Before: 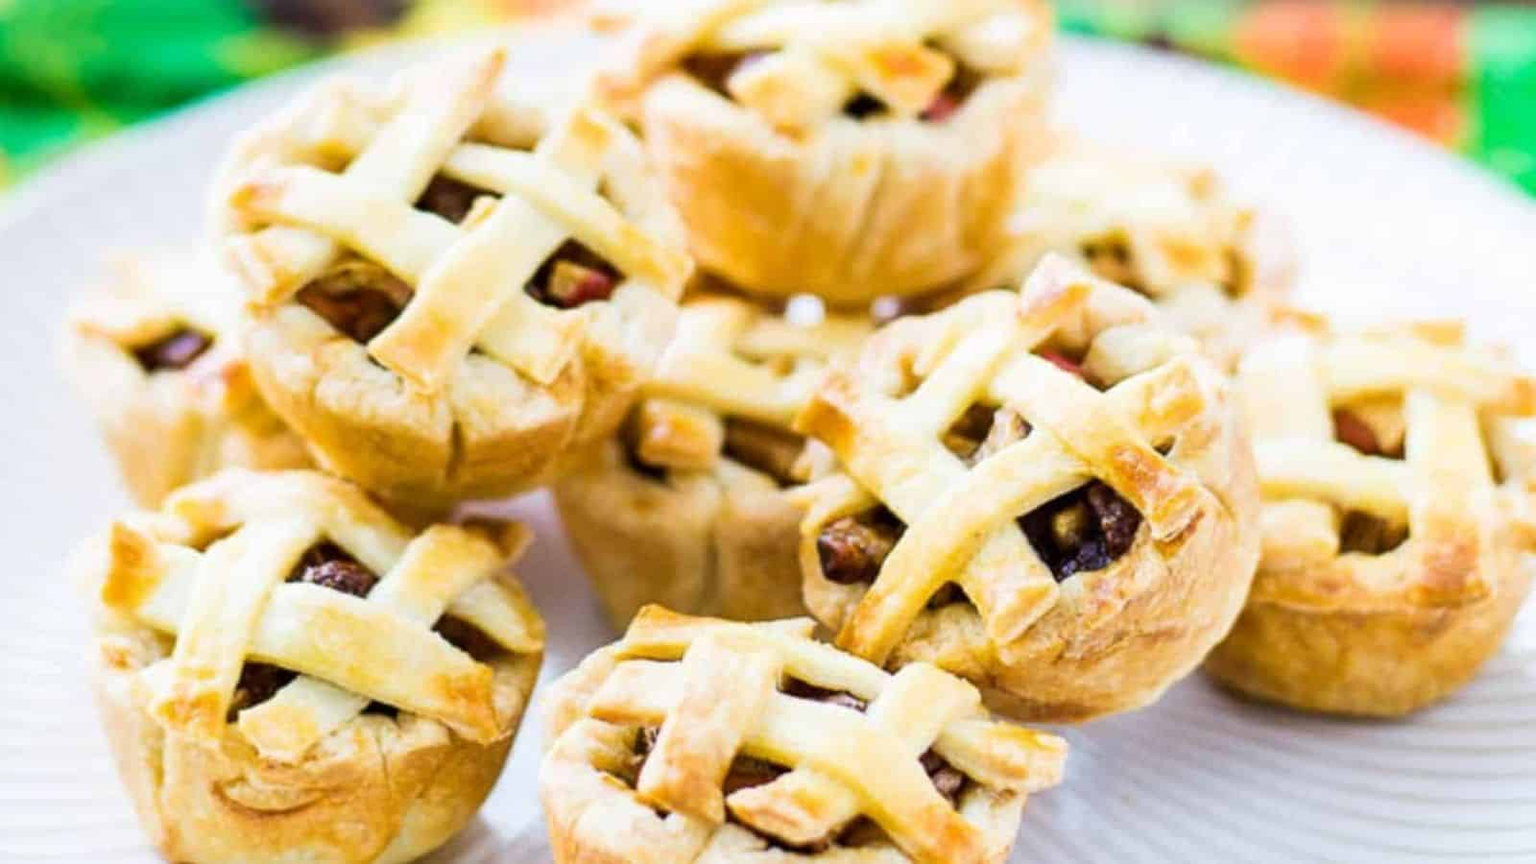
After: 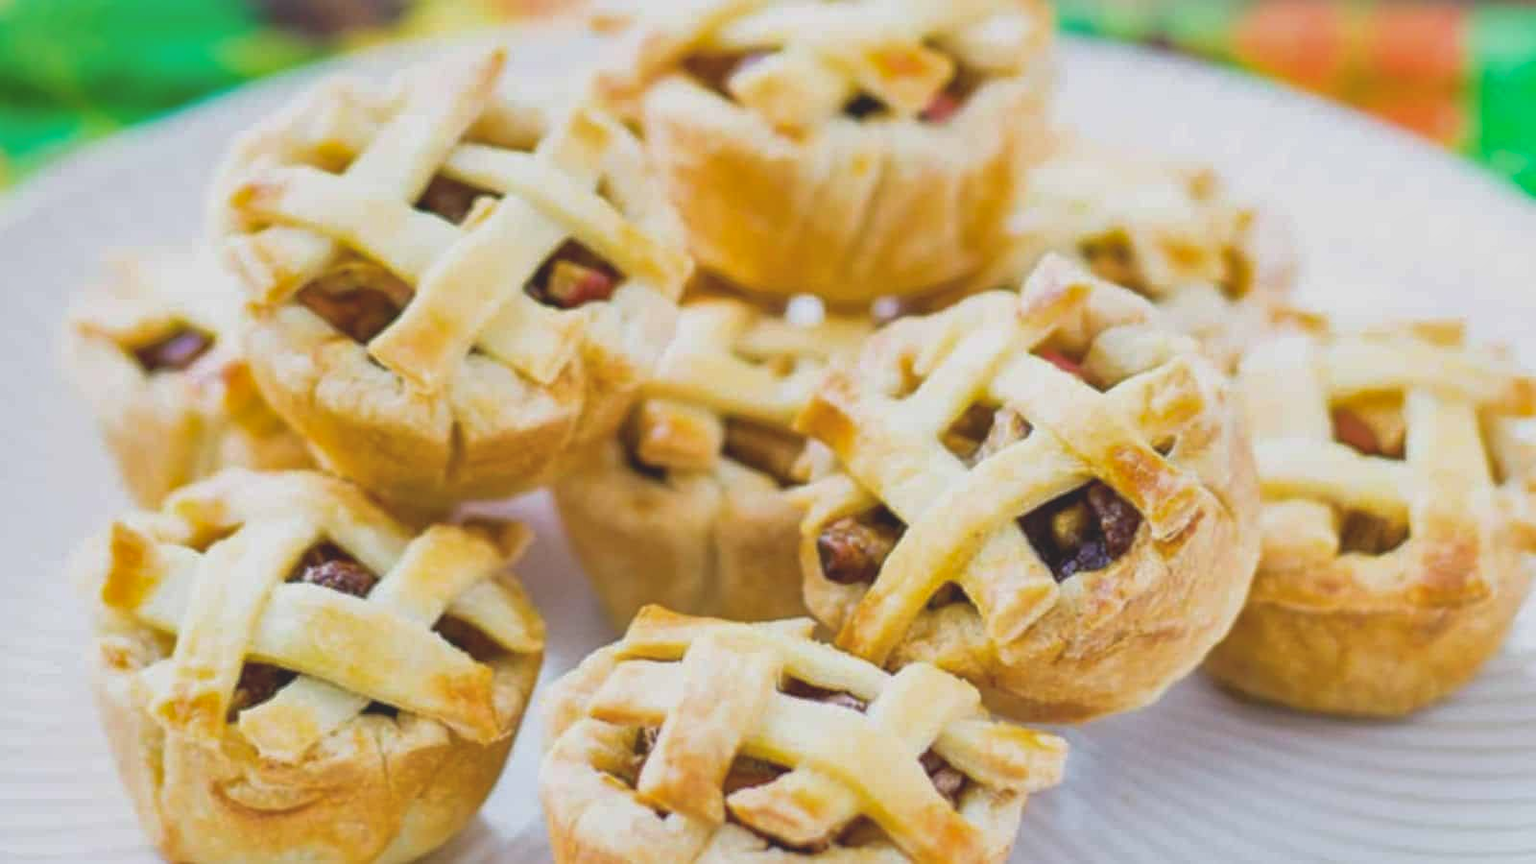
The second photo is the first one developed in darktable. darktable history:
contrast brightness saturation: contrast -0.15, brightness 0.05, saturation -0.12
shadows and highlights: on, module defaults
